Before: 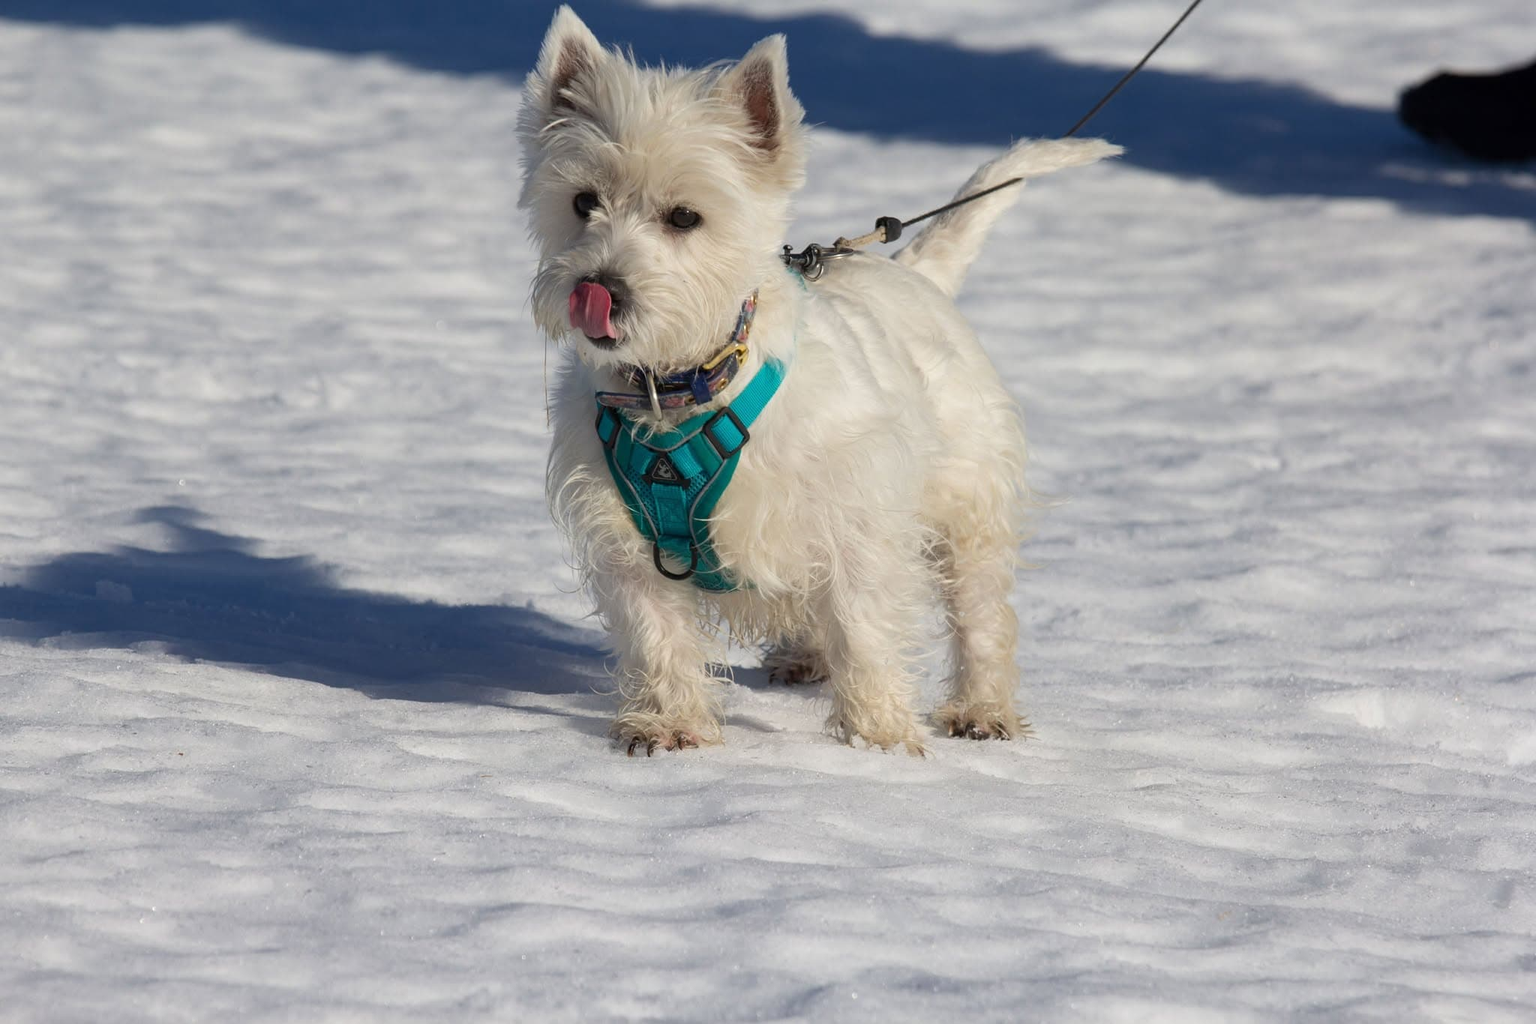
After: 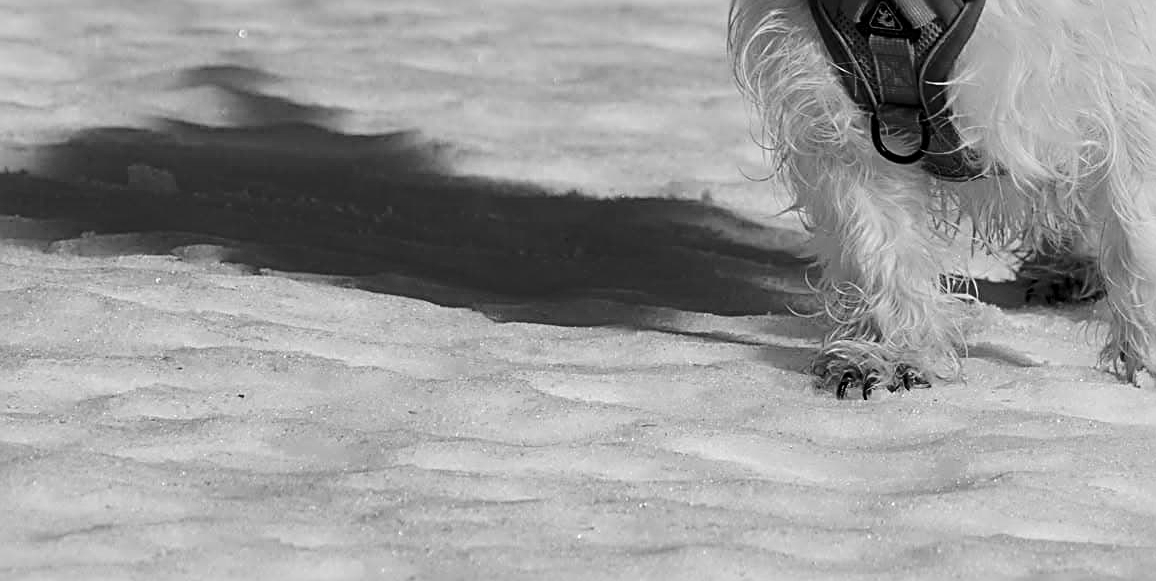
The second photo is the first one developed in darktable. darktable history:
crop: top 44.685%, right 43.52%, bottom 12.74%
color calibration: output gray [0.267, 0.423, 0.261, 0], x 0.37, y 0.382, temperature 4319.88 K
sharpen: radius 2.685, amount 0.662
exposure: black level correction 0.008, exposure 0.094 EV, compensate highlight preservation false
base curve: curves: ch0 [(0, 0) (0.073, 0.04) (0.157, 0.139) (0.492, 0.492) (0.758, 0.758) (1, 1)], exposure shift 0.01
